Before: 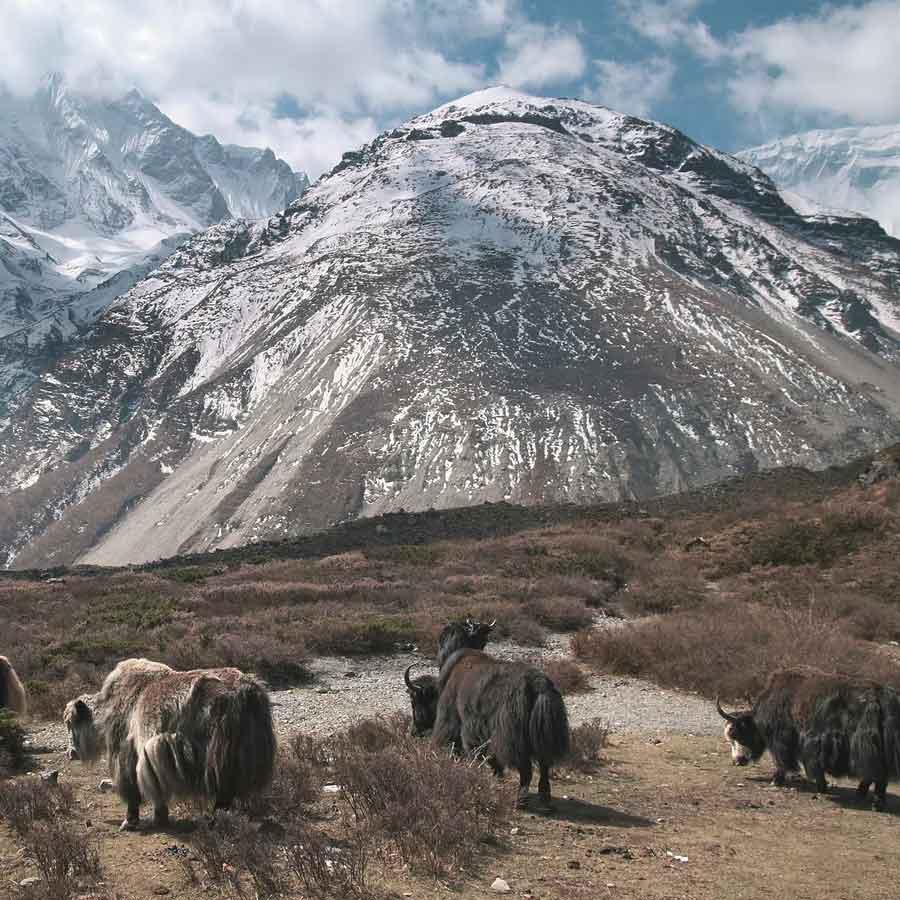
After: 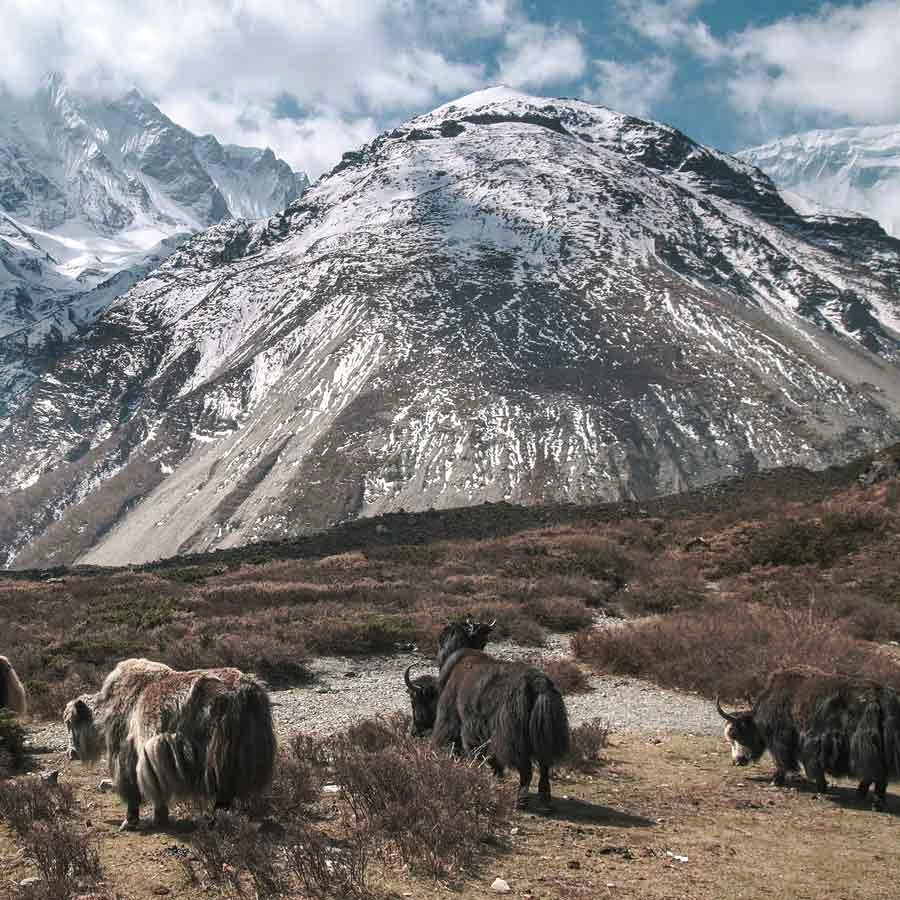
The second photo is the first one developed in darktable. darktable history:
tone curve: curves: ch0 [(0, 0) (0.003, 0.003) (0.011, 0.01) (0.025, 0.023) (0.044, 0.041) (0.069, 0.064) (0.1, 0.092) (0.136, 0.125) (0.177, 0.163) (0.224, 0.207) (0.277, 0.255) (0.335, 0.309) (0.399, 0.375) (0.468, 0.459) (0.543, 0.548) (0.623, 0.629) (0.709, 0.716) (0.801, 0.808) (0.898, 0.911) (1, 1)], preserve colors none
local contrast: on, module defaults
